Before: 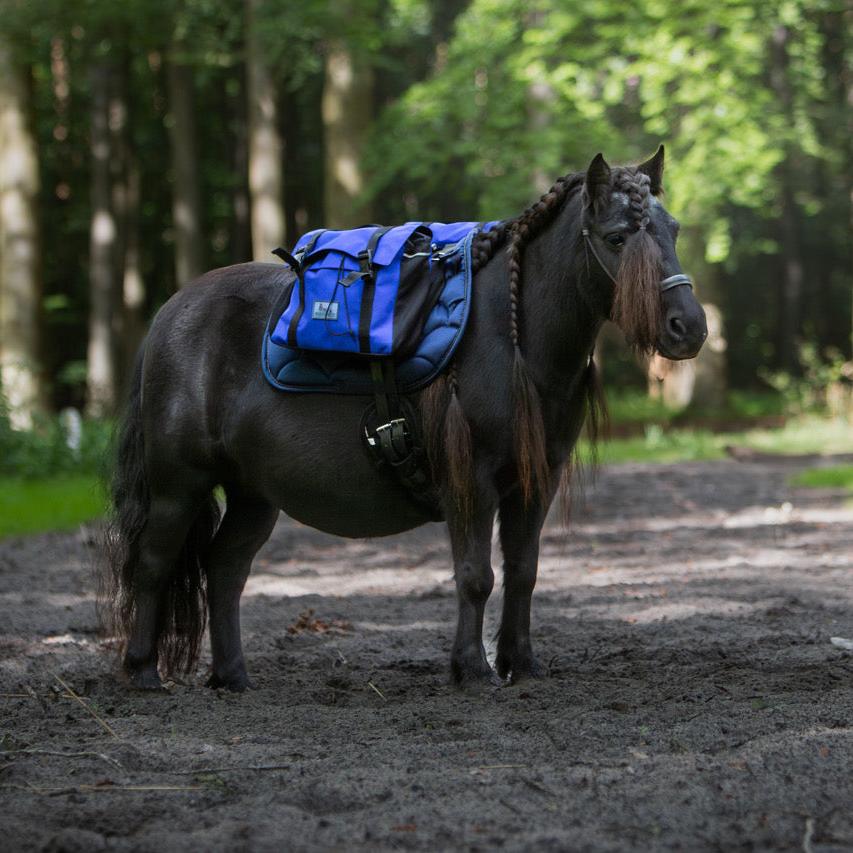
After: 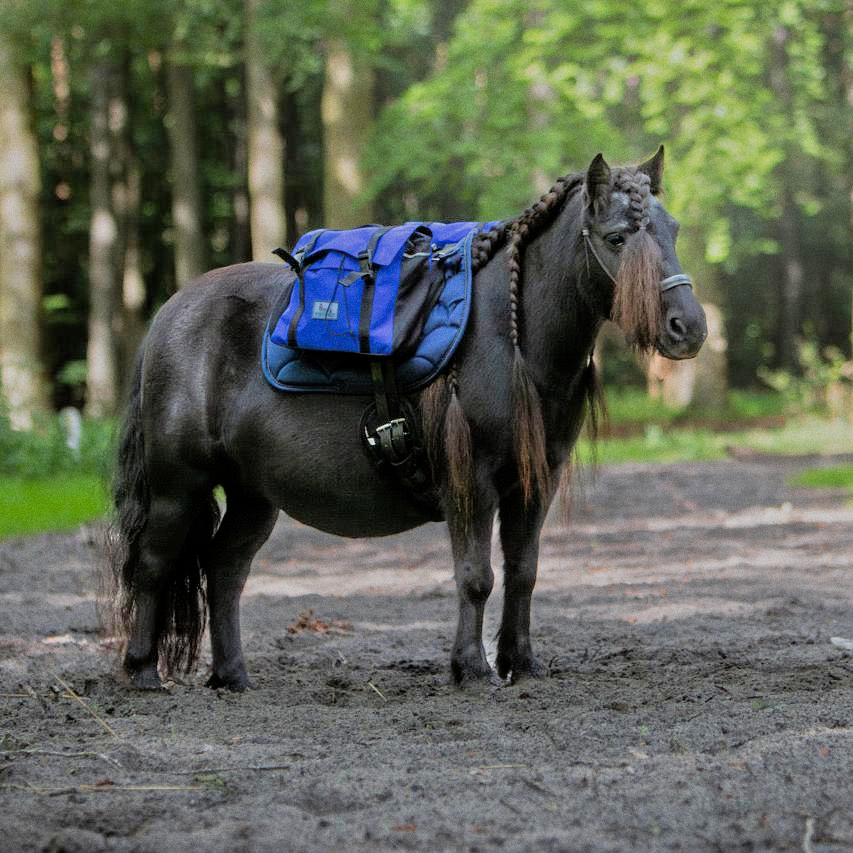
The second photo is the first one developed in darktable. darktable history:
tone equalizer: -7 EV 0.15 EV, -6 EV 0.6 EV, -5 EV 1.15 EV, -4 EV 1.33 EV, -3 EV 1.15 EV, -2 EV 0.6 EV, -1 EV 0.15 EV, mask exposure compensation -0.5 EV
filmic rgb: middle gray luminance 18.42%, black relative exposure -10.5 EV, white relative exposure 3.4 EV, threshold 6 EV, target black luminance 0%, hardness 6.03, latitude 99%, contrast 0.847, shadows ↔ highlights balance 0.505%, add noise in highlights 0, preserve chrominance max RGB, color science v3 (2019), use custom middle-gray values true, iterations of high-quality reconstruction 0, contrast in highlights soft, enable highlight reconstruction true
grain: coarseness 0.09 ISO
